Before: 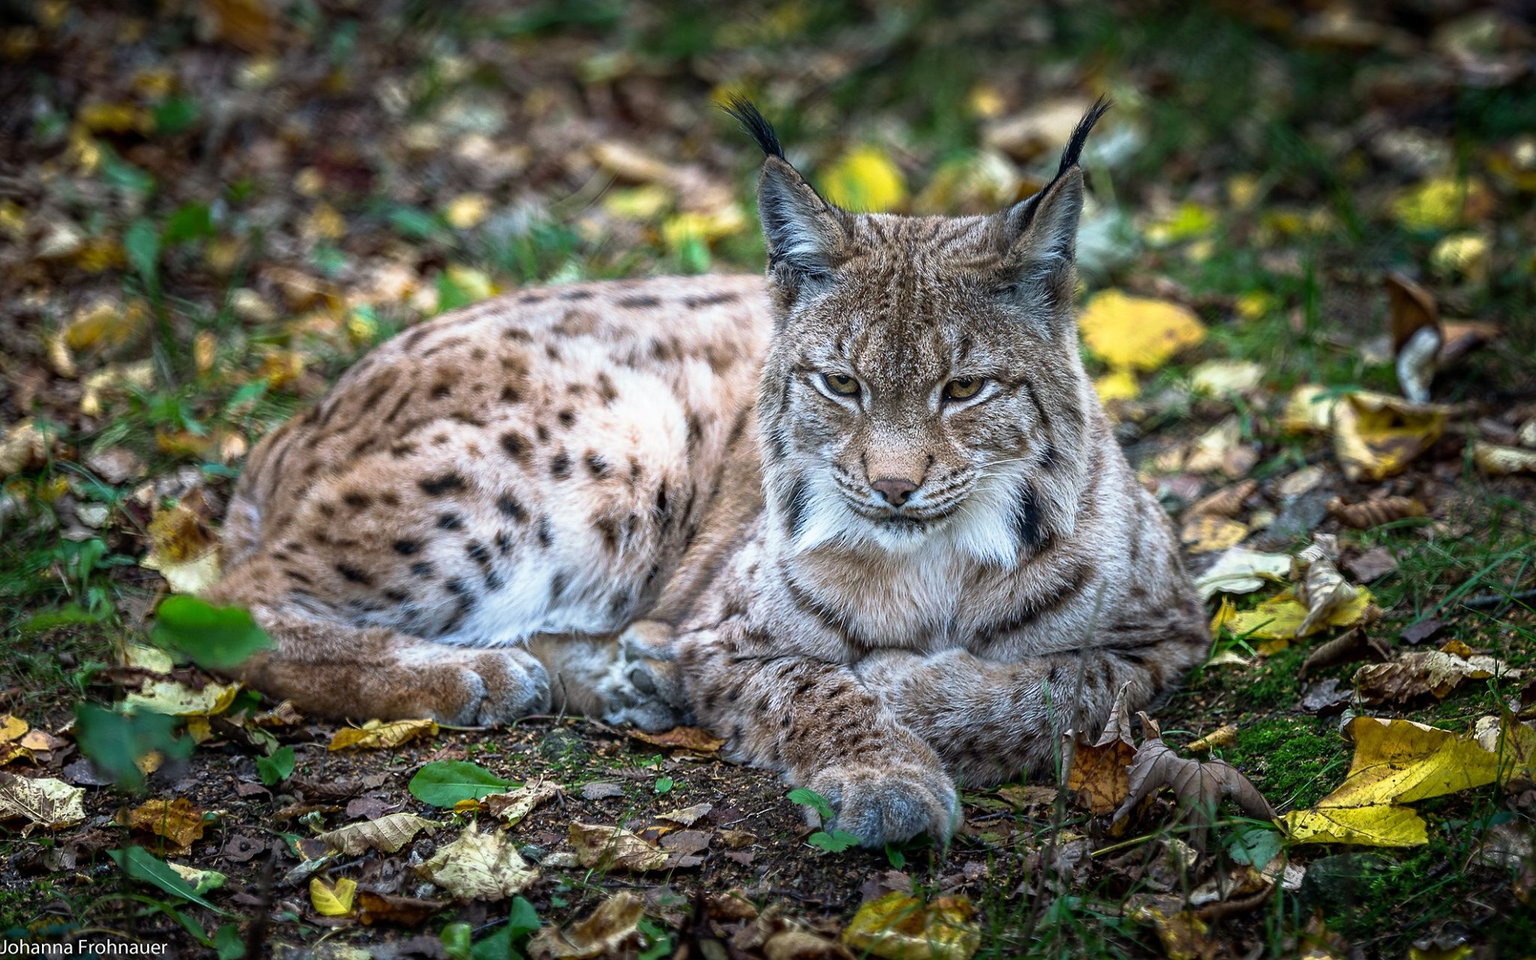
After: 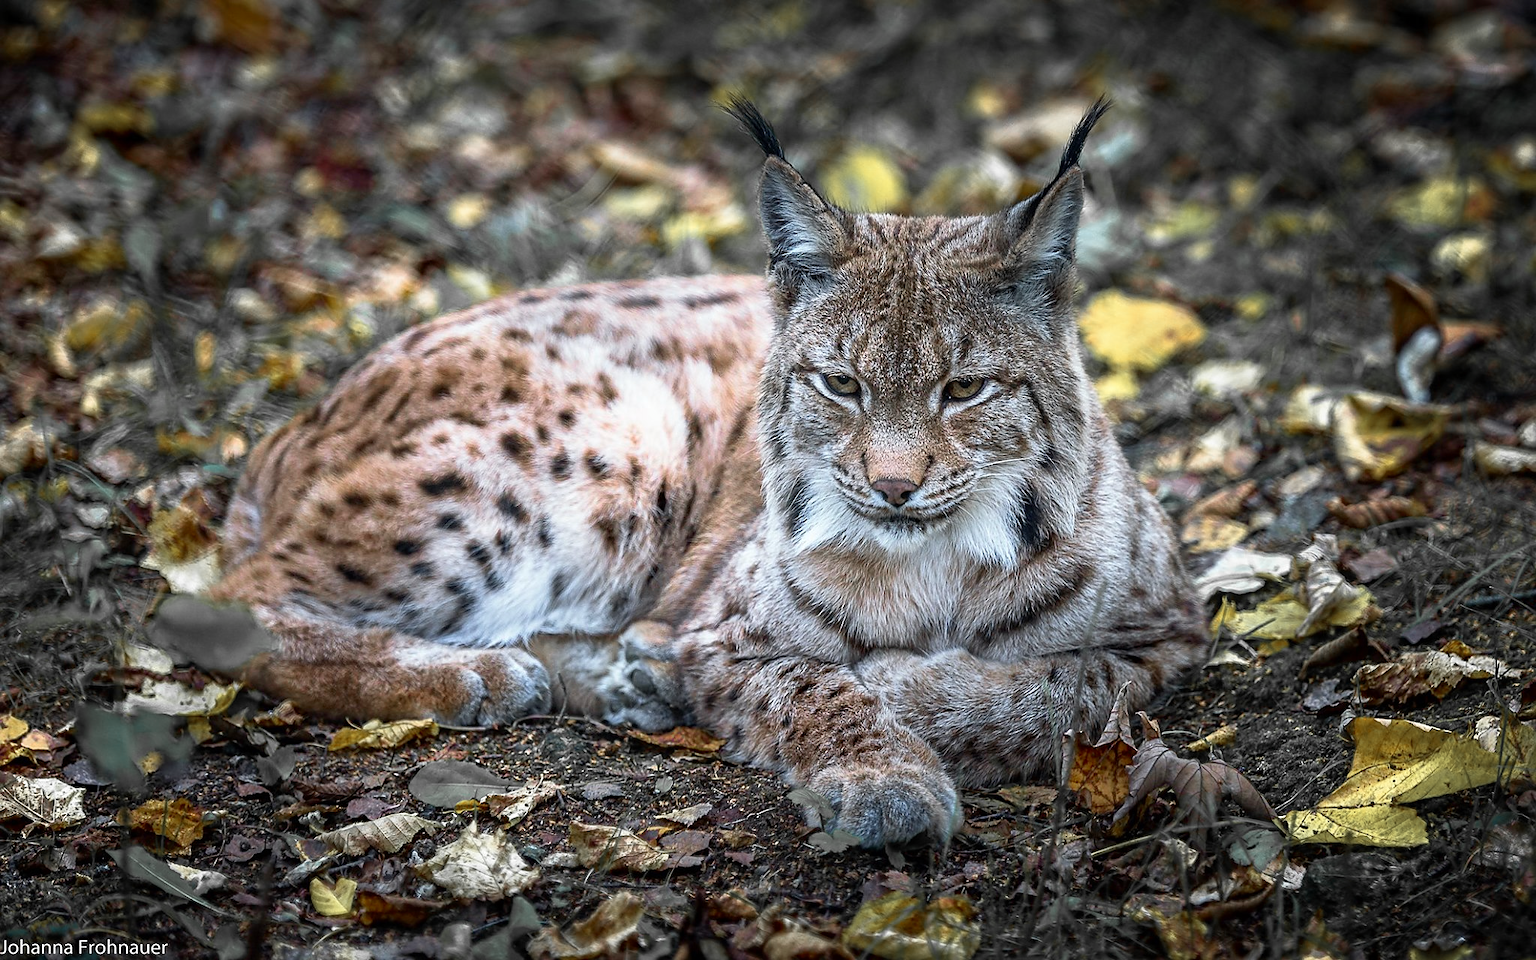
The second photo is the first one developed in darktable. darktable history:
color zones: curves: ch1 [(0, 0.679) (0.143, 0.647) (0.286, 0.261) (0.378, -0.011) (0.571, 0.396) (0.714, 0.399) (0.857, 0.406) (1, 0.679)]
sharpen: radius 1.458, amount 0.398, threshold 1.271
tone equalizer: on, module defaults
